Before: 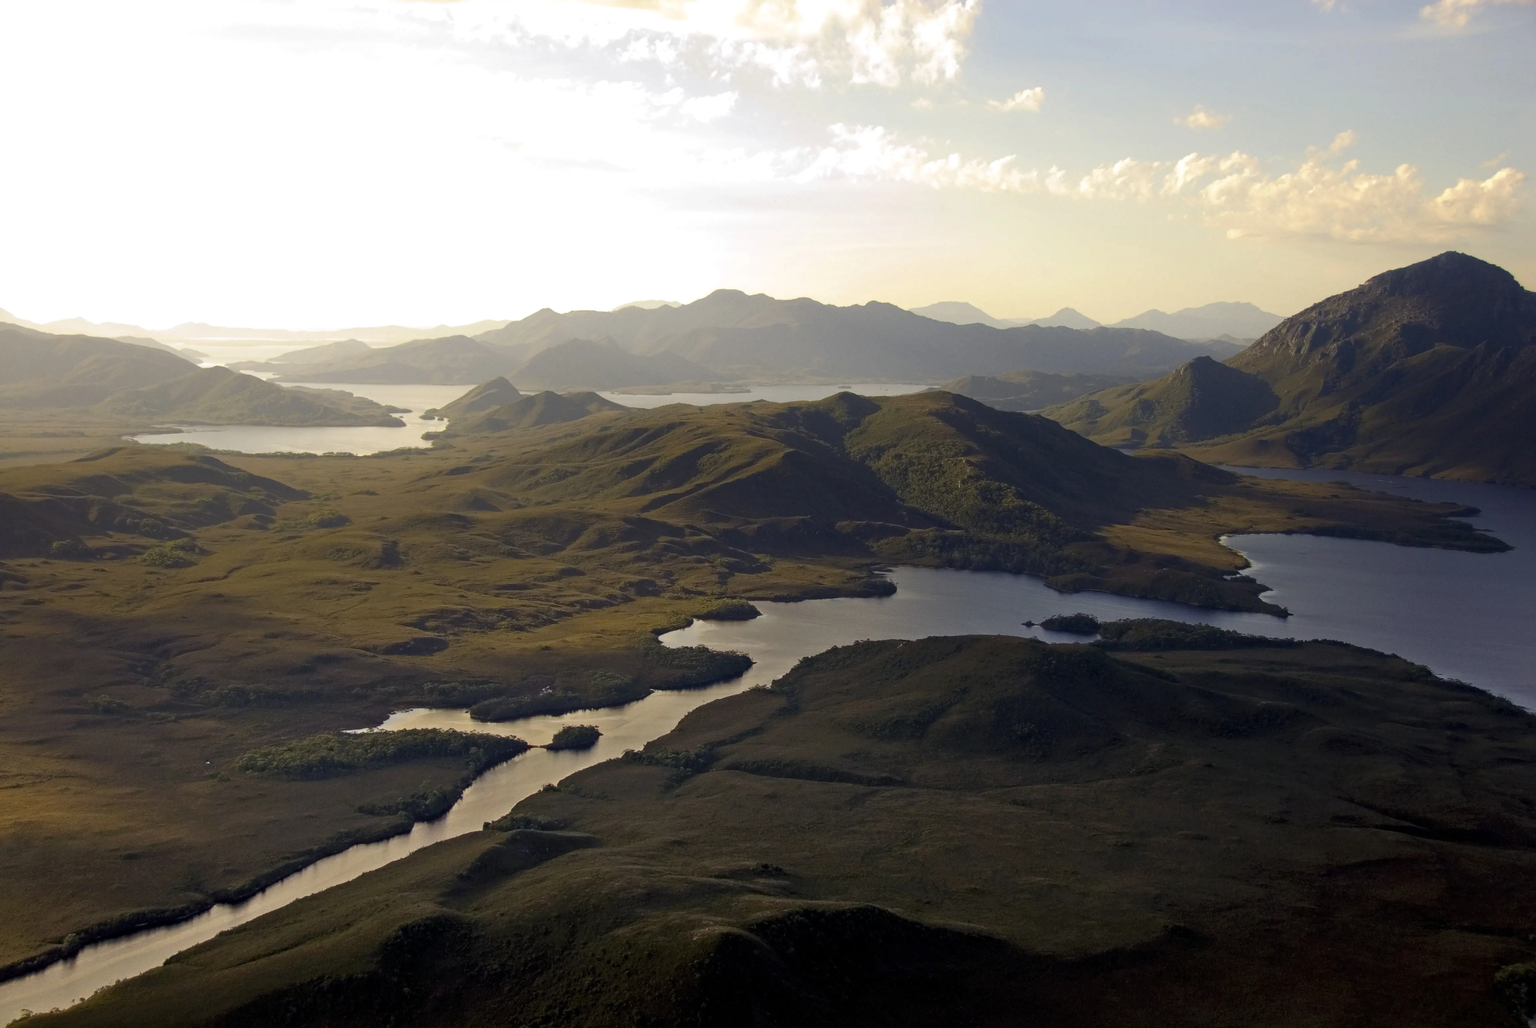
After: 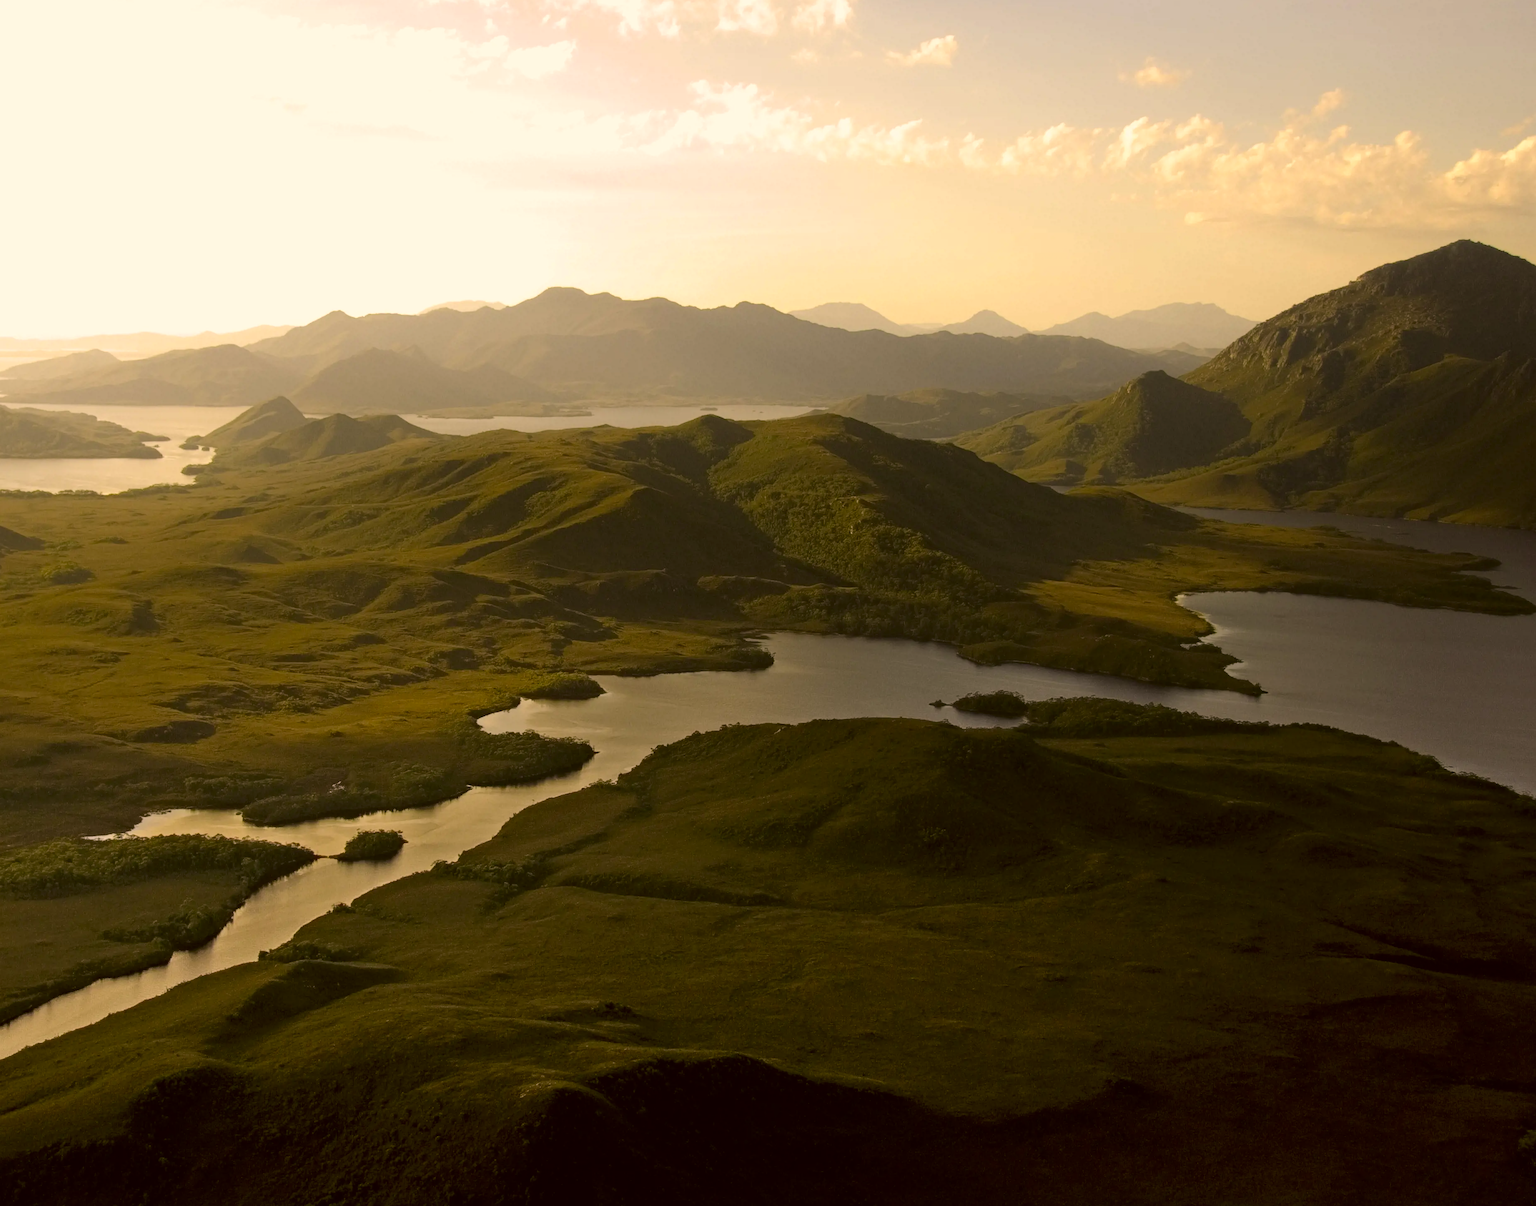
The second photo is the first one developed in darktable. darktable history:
color correction: highlights a* 8.98, highlights b* 15.09, shadows a* -0.49, shadows b* 26.52
crop and rotate: left 17.959%, top 5.771%, right 1.742%
